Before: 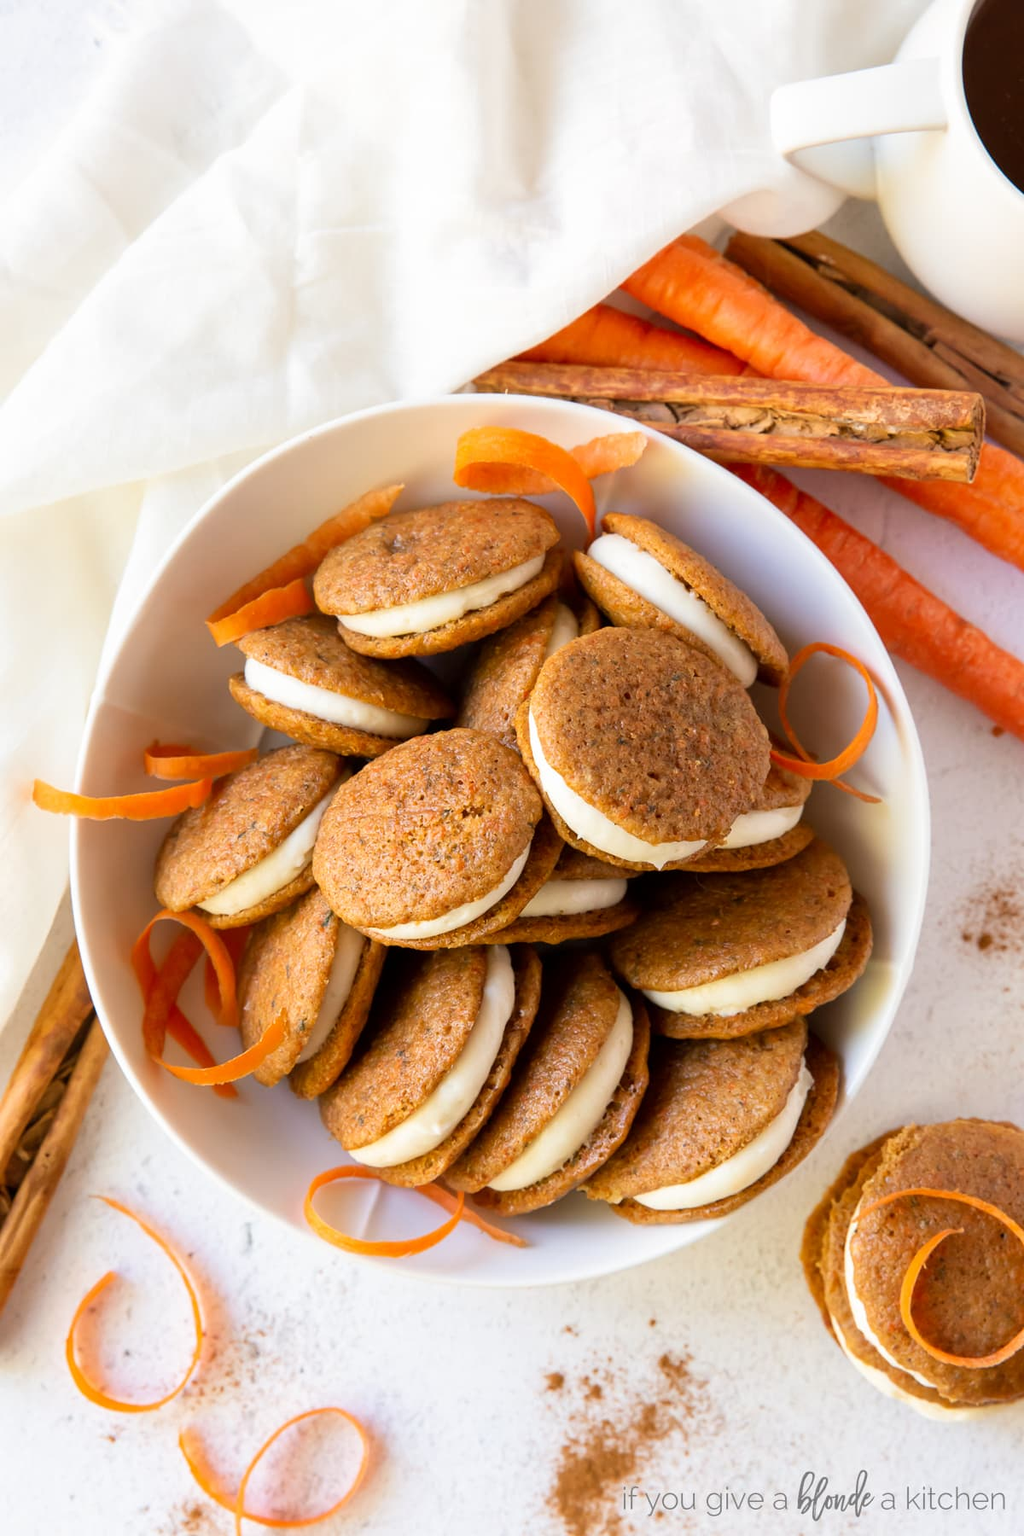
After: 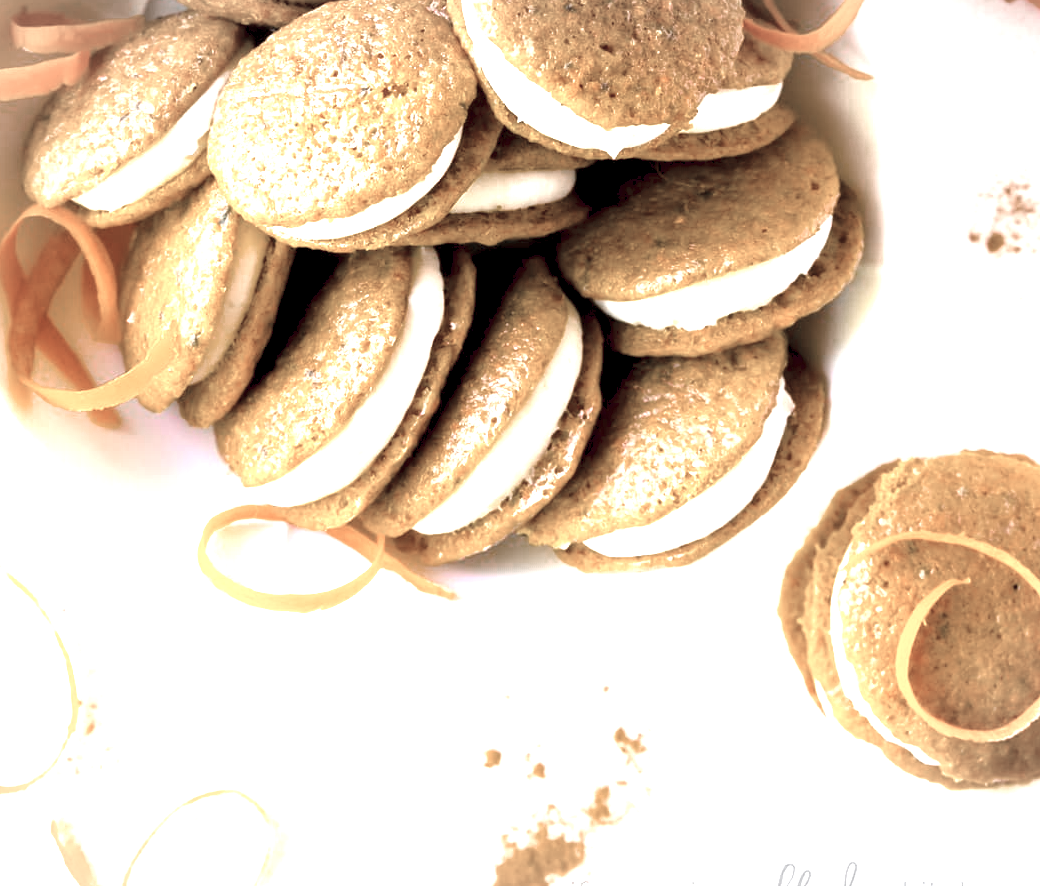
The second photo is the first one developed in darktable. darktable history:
color zones: curves: ch0 [(0, 0.559) (0.153, 0.551) (0.229, 0.5) (0.429, 0.5) (0.571, 0.5) (0.714, 0.5) (0.857, 0.5) (1, 0.559)]; ch1 [(0, 0.417) (0.112, 0.336) (0.213, 0.26) (0.429, 0.34) (0.571, 0.35) (0.683, 0.331) (0.857, 0.344) (1, 0.417)], mix 42.92%
vignetting: fall-off start 100.55%, brightness -0.193, saturation -0.304, center (0, 0.007), width/height ratio 1.305
crop and rotate: left 13.3%, top 47.879%, bottom 2.878%
exposure: black level correction 0, exposure 1.495 EV, compensate highlight preservation false
haze removal: strength -0.095, compatibility mode true, adaptive false
color balance rgb: global offset › luminance -0.902%, linear chroma grading › mid-tones 8.02%, perceptual saturation grading › global saturation 29.699%, perceptual brilliance grading › mid-tones 10.063%, perceptual brilliance grading › shadows 14.442%, global vibrance 16.735%, saturation formula JzAzBz (2021)
color correction: highlights a* 0.032, highlights b* -0.884
